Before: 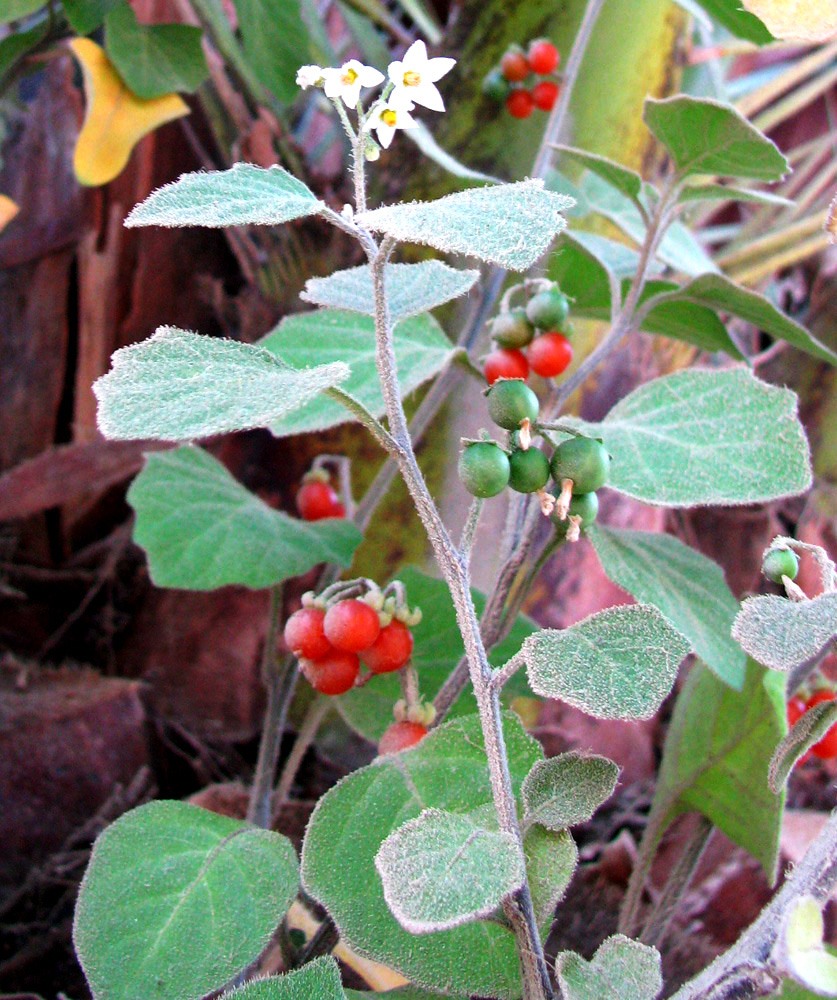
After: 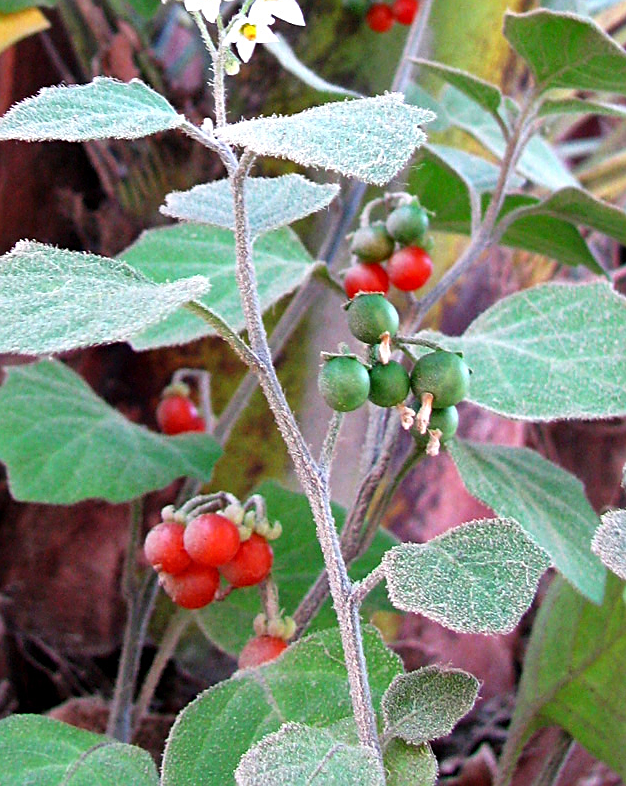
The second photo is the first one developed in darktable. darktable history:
shadows and highlights: low approximation 0.01, soften with gaussian
crop: left 16.742%, top 8.643%, right 8.425%, bottom 12.675%
sharpen: on, module defaults
